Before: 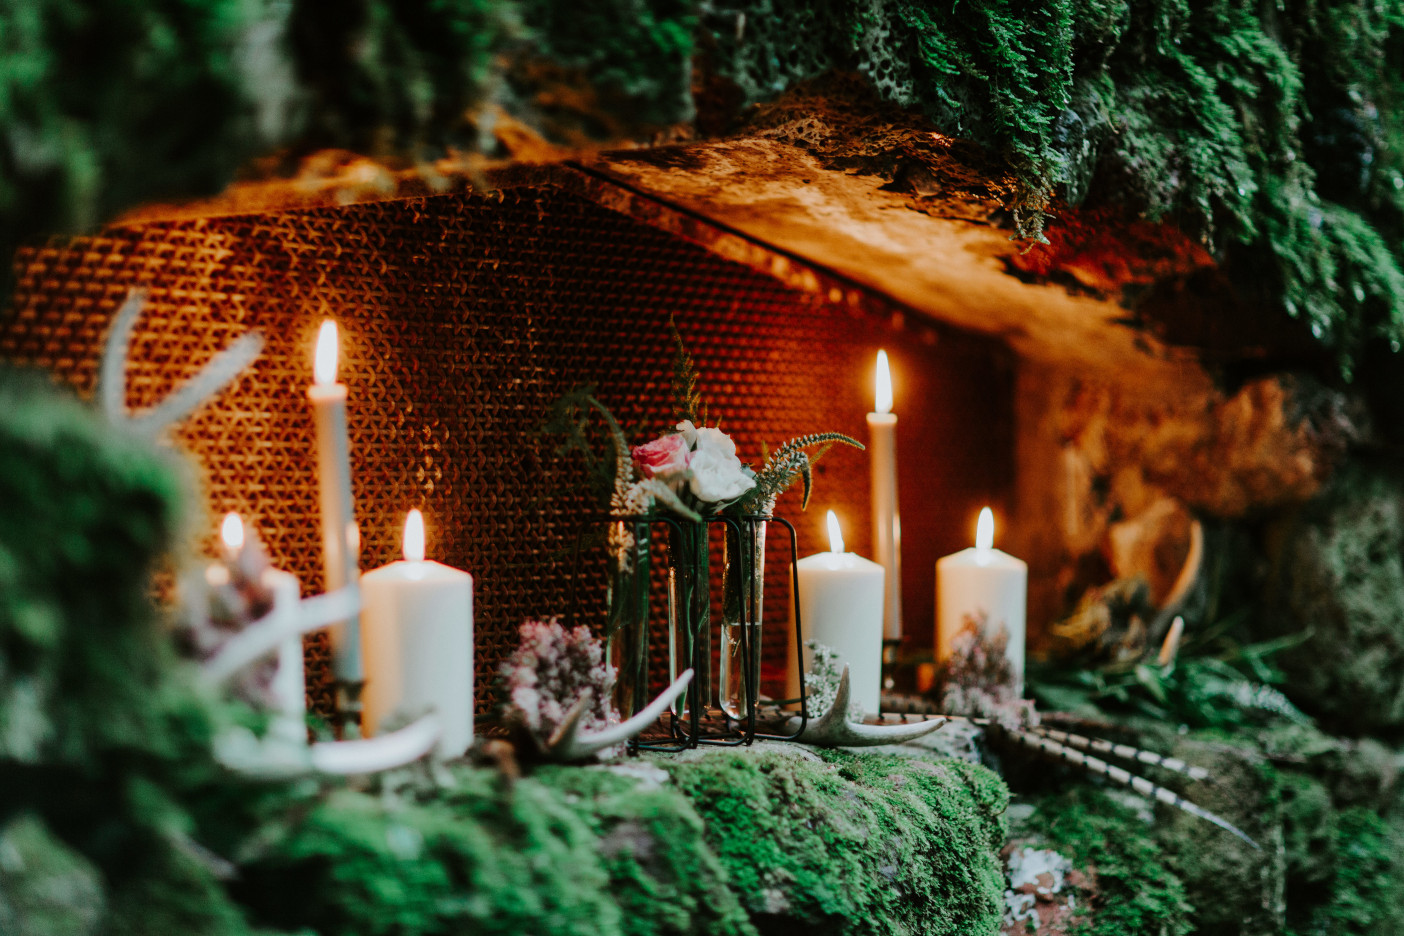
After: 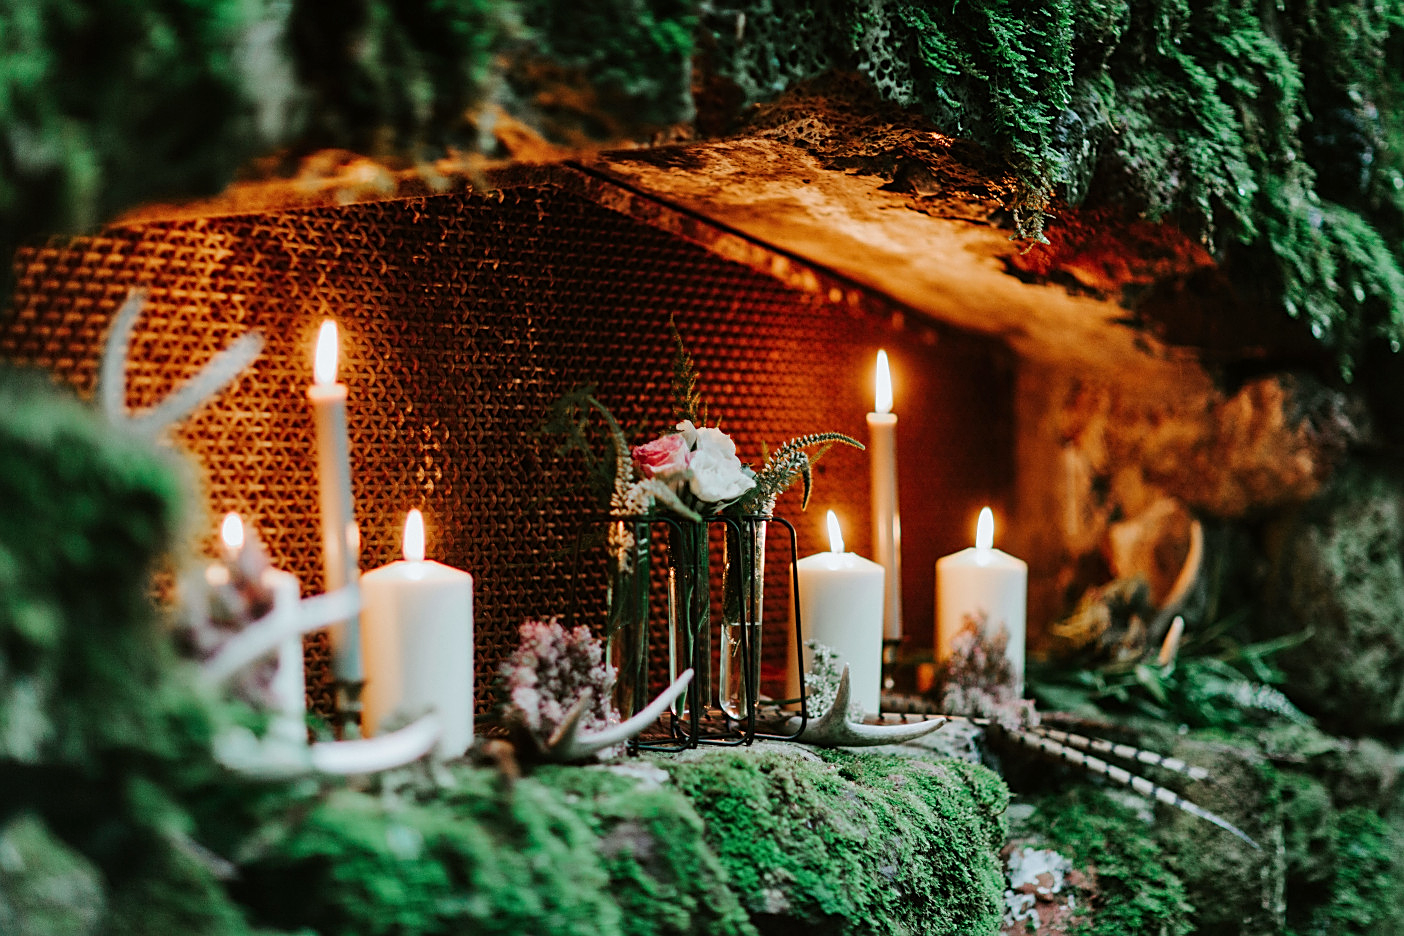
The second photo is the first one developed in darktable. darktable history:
sharpen: on, module defaults
shadows and highlights: shadows 20.8, highlights -82.24, soften with gaussian
exposure: exposure 0.201 EV, compensate highlight preservation false
